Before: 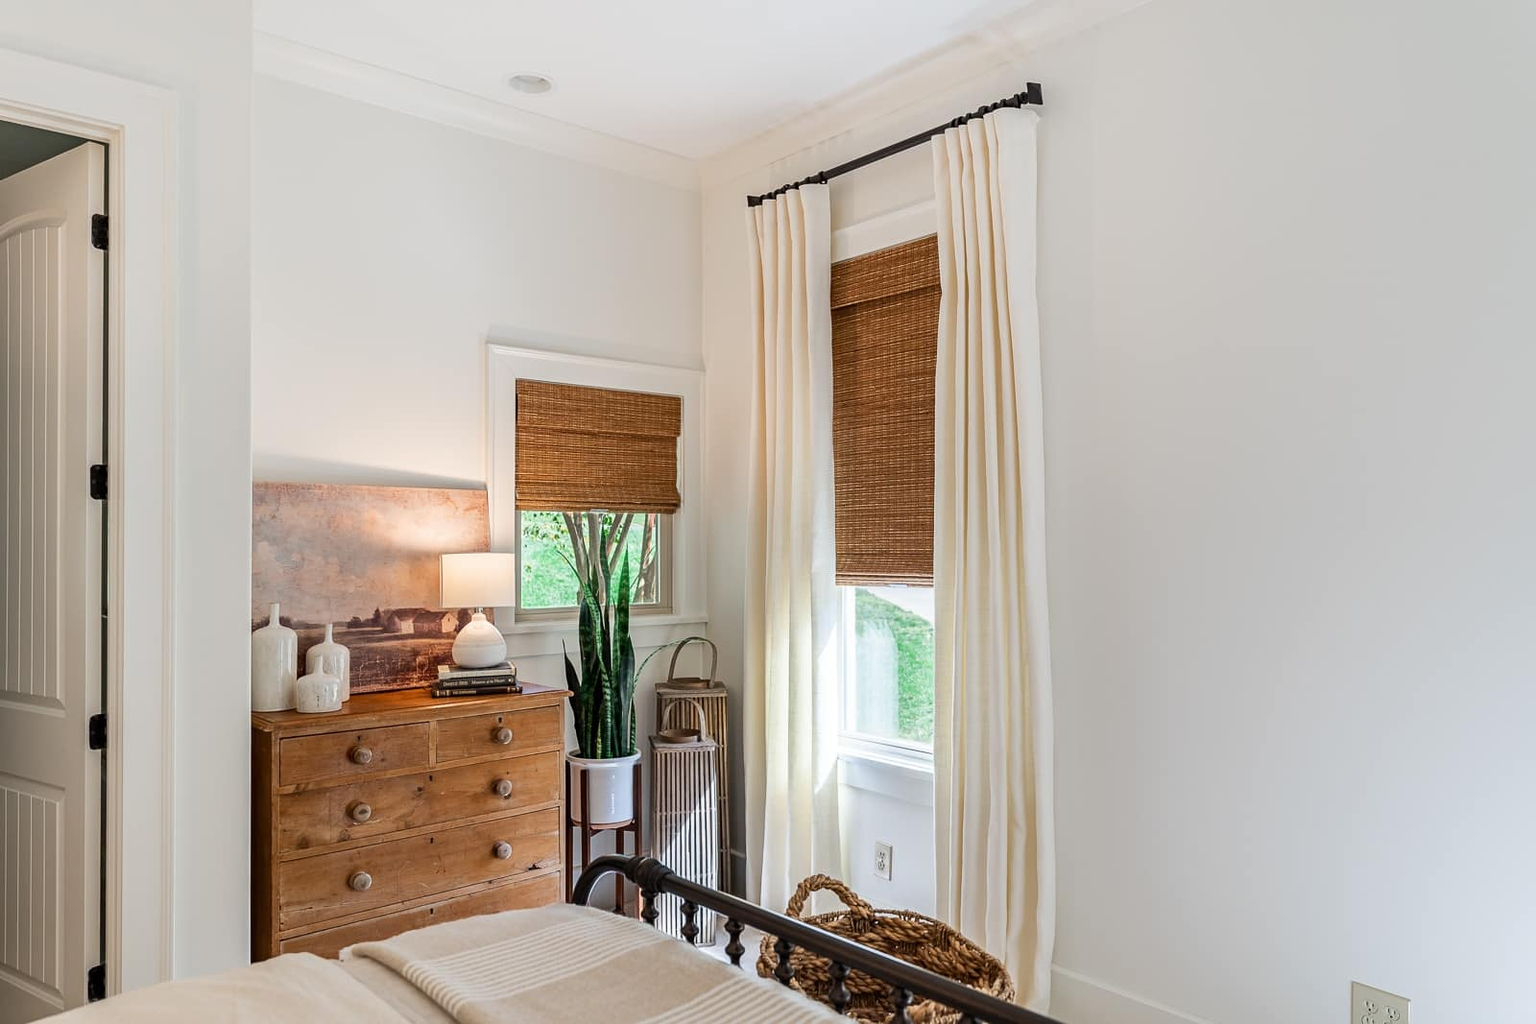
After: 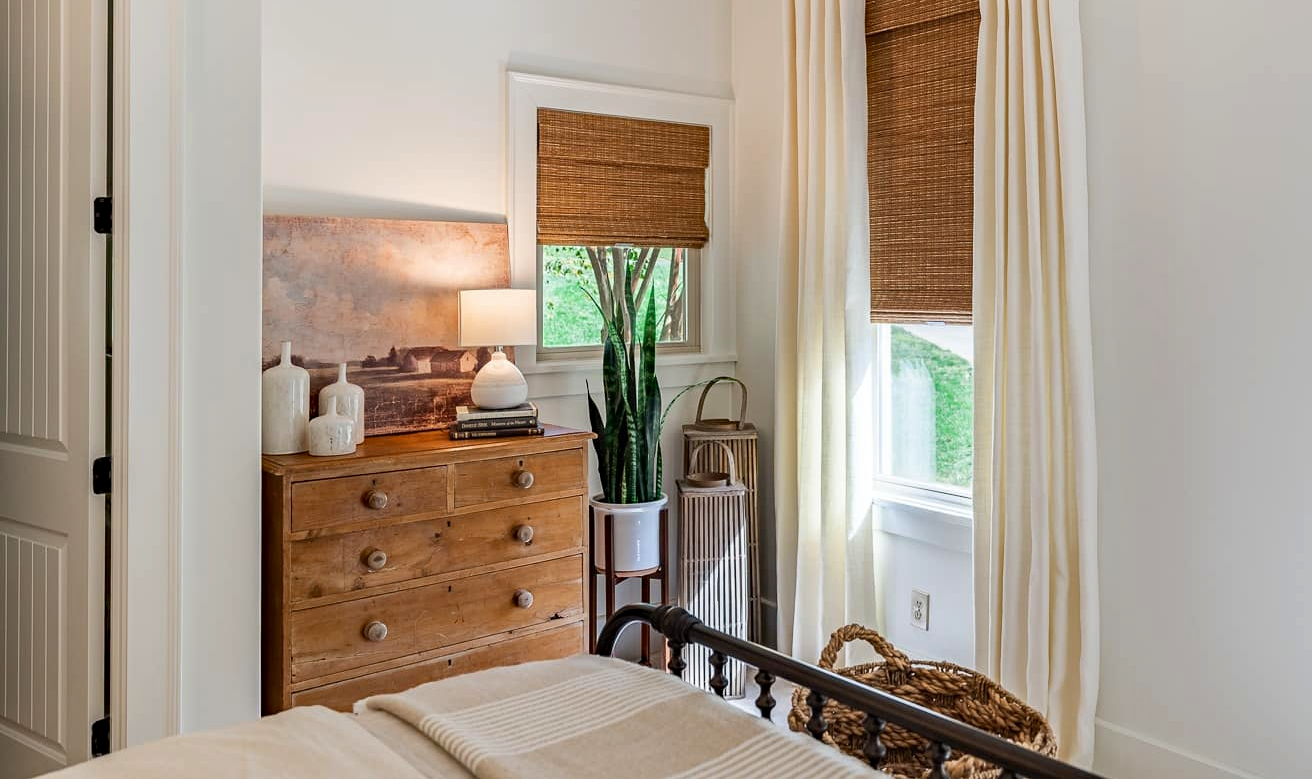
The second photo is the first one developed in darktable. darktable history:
haze removal: compatibility mode true, adaptive false
crop: top 26.979%, right 17.969%
